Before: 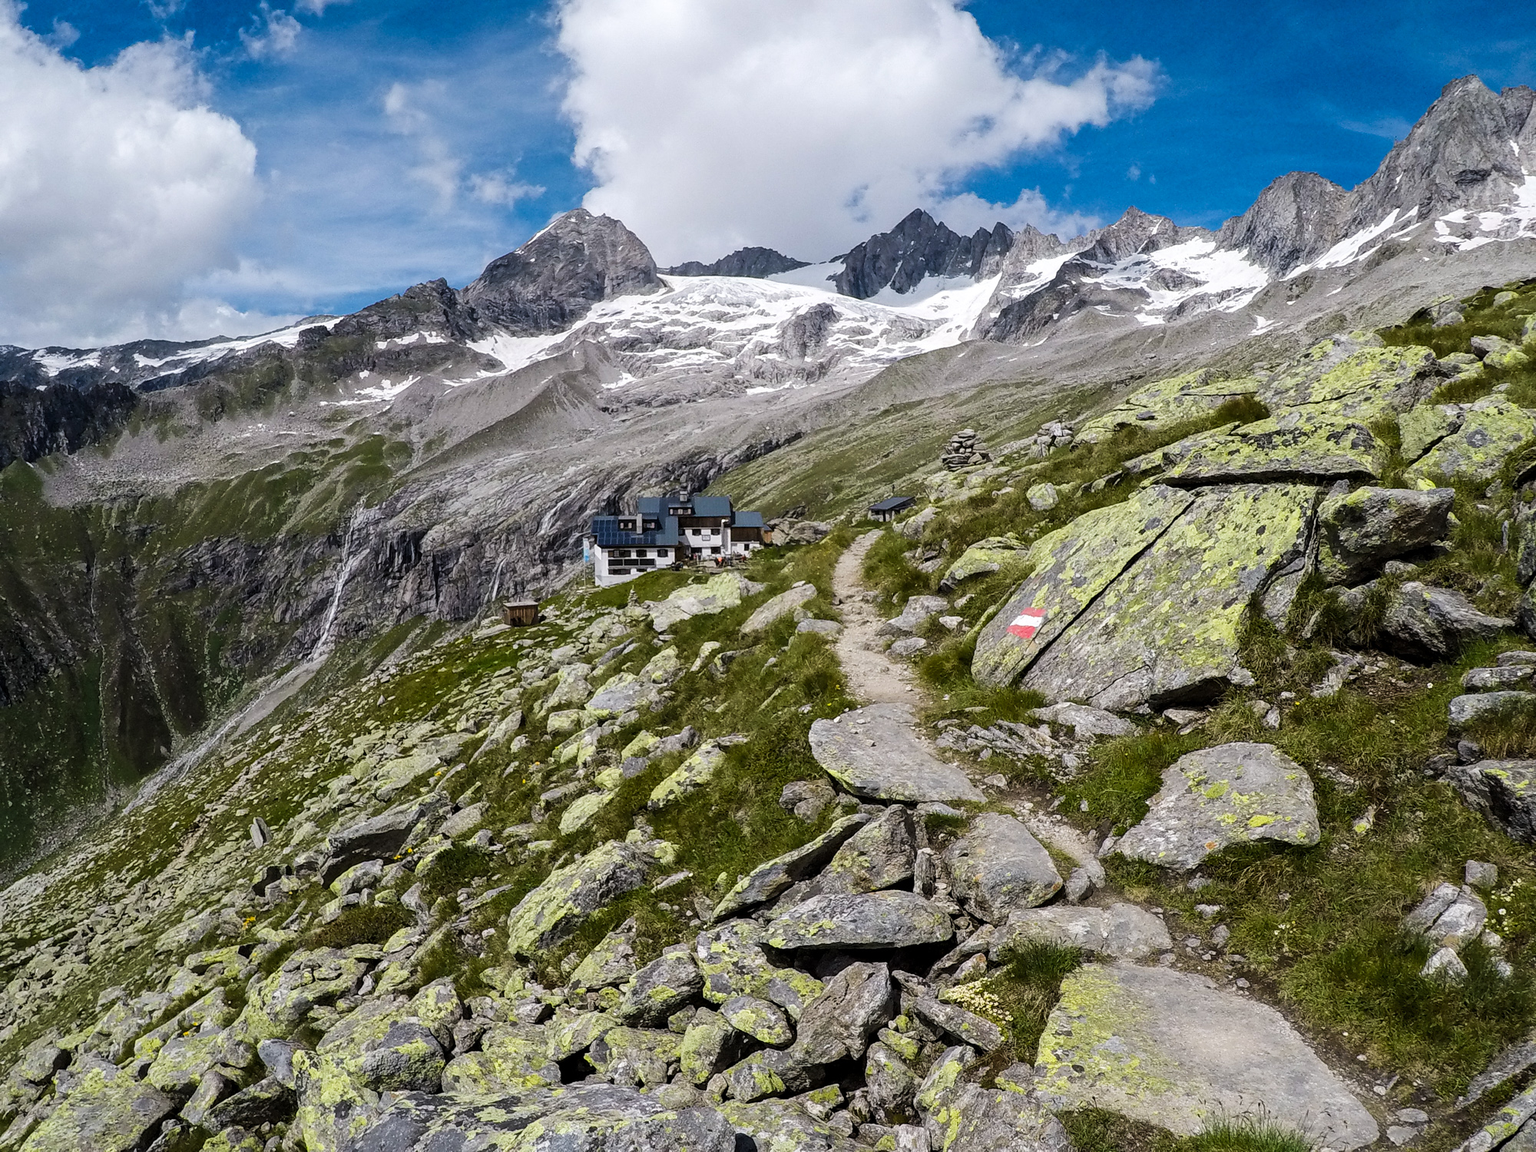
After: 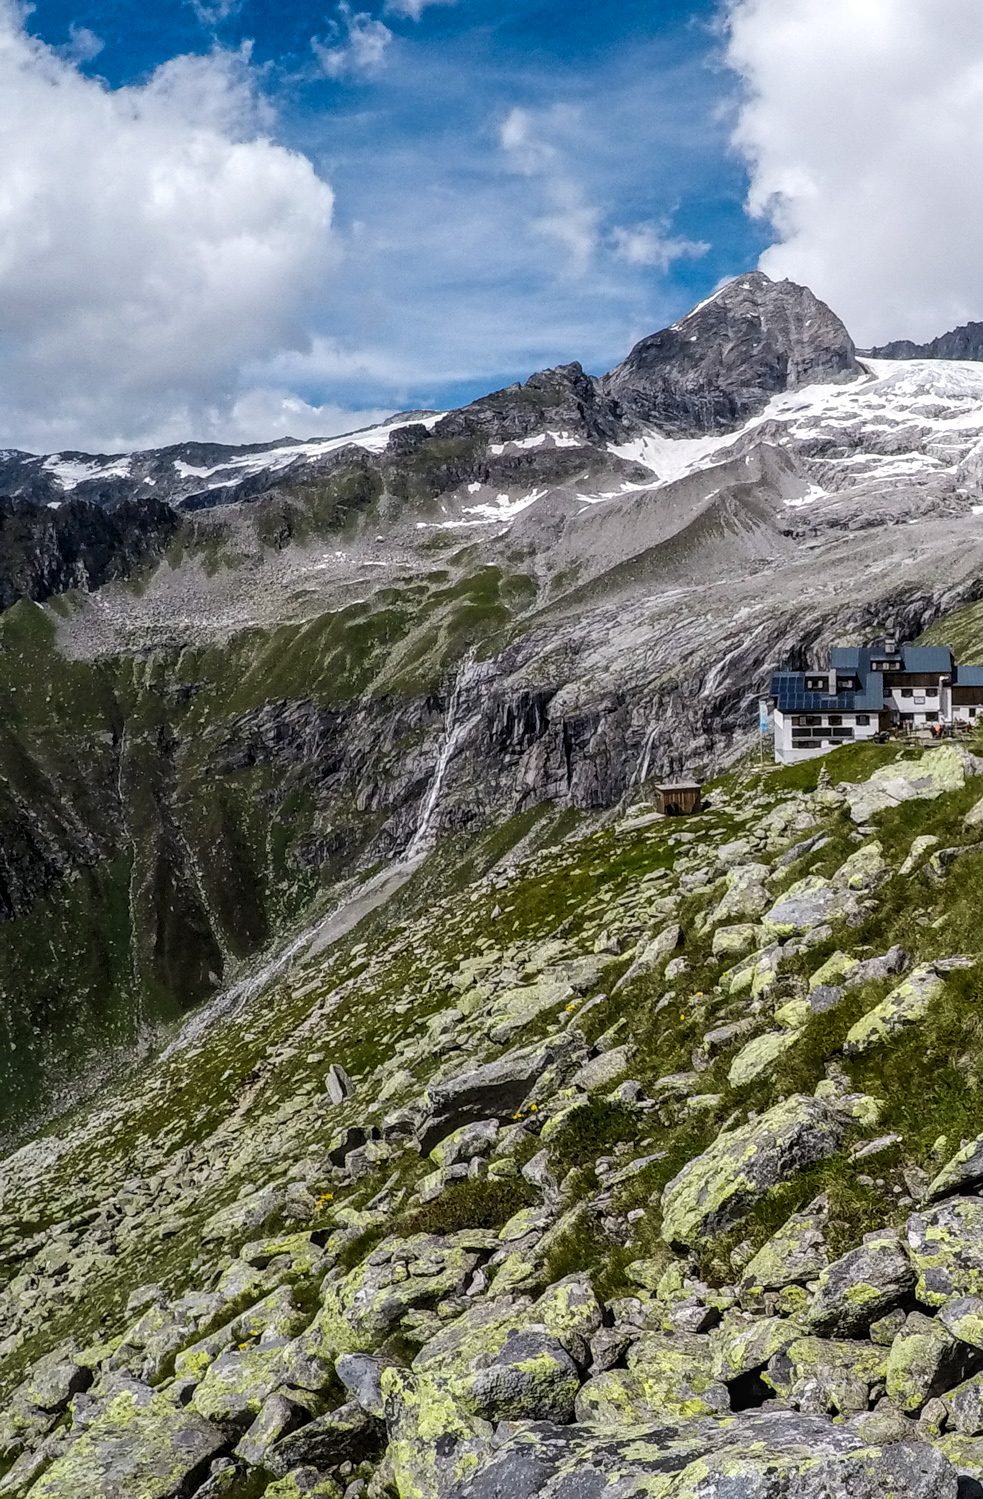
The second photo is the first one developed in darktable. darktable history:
crop and rotate: left 0%, top 0%, right 50.845%
local contrast: on, module defaults
